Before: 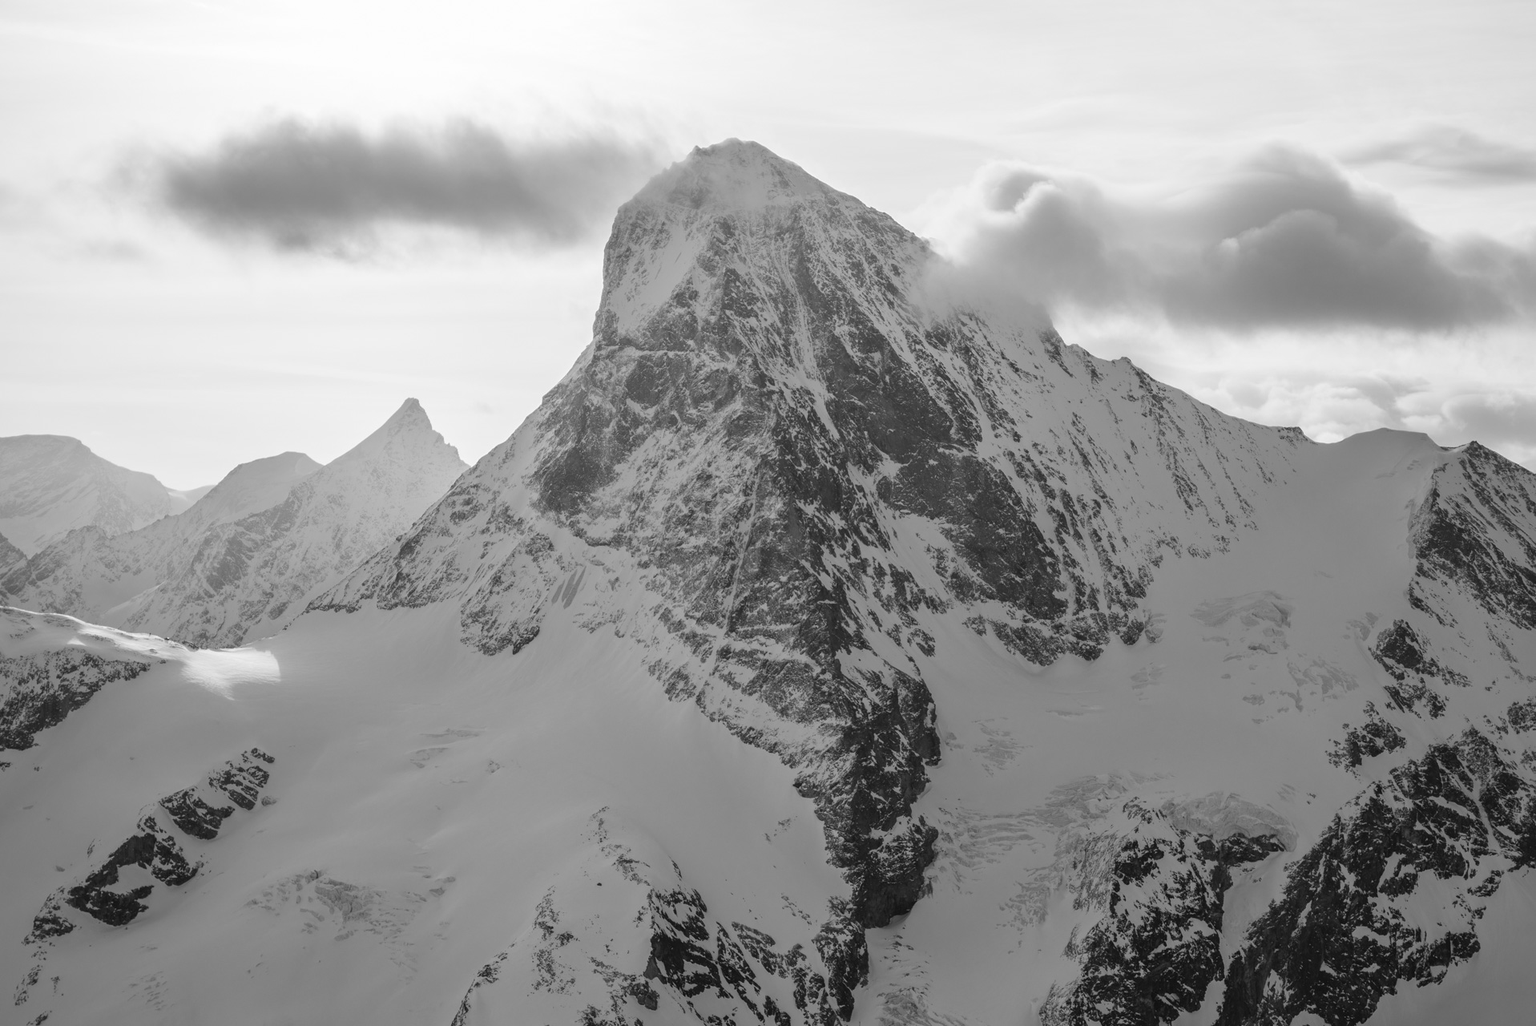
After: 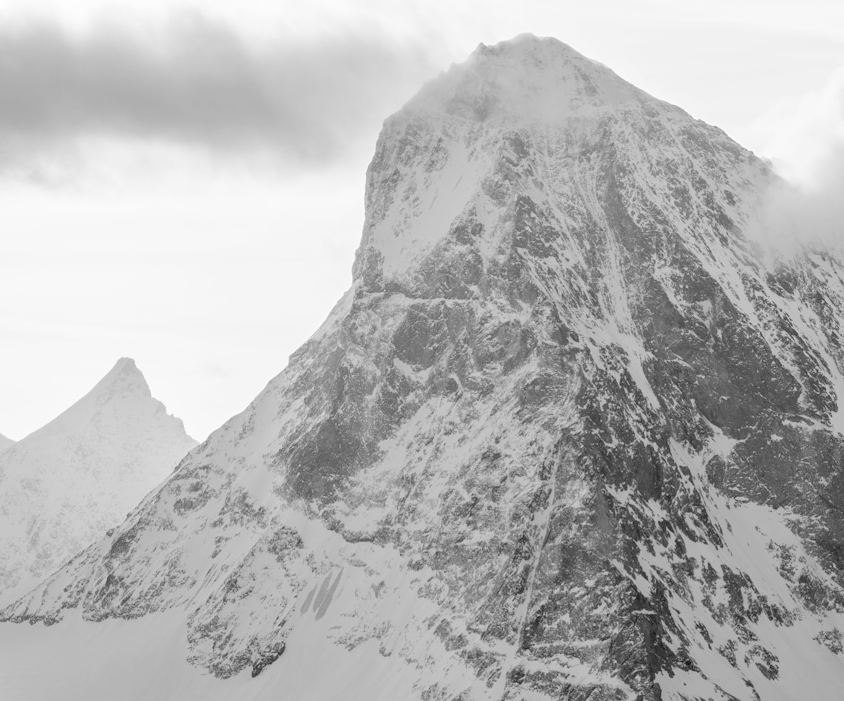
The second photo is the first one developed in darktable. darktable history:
levels: levels [0.093, 0.434, 0.988]
crop: left 20.248%, top 10.86%, right 35.675%, bottom 34.321%
color zones: curves: ch0 [(0, 0.5) (0.125, 0.4) (0.25, 0.5) (0.375, 0.4) (0.5, 0.4) (0.625, 0.6) (0.75, 0.6) (0.875, 0.5)]; ch1 [(0, 0.35) (0.125, 0.45) (0.25, 0.35) (0.375, 0.35) (0.5, 0.35) (0.625, 0.35) (0.75, 0.45) (0.875, 0.35)]; ch2 [(0, 0.6) (0.125, 0.5) (0.25, 0.5) (0.375, 0.6) (0.5, 0.6) (0.625, 0.5) (0.75, 0.5) (0.875, 0.5)]
